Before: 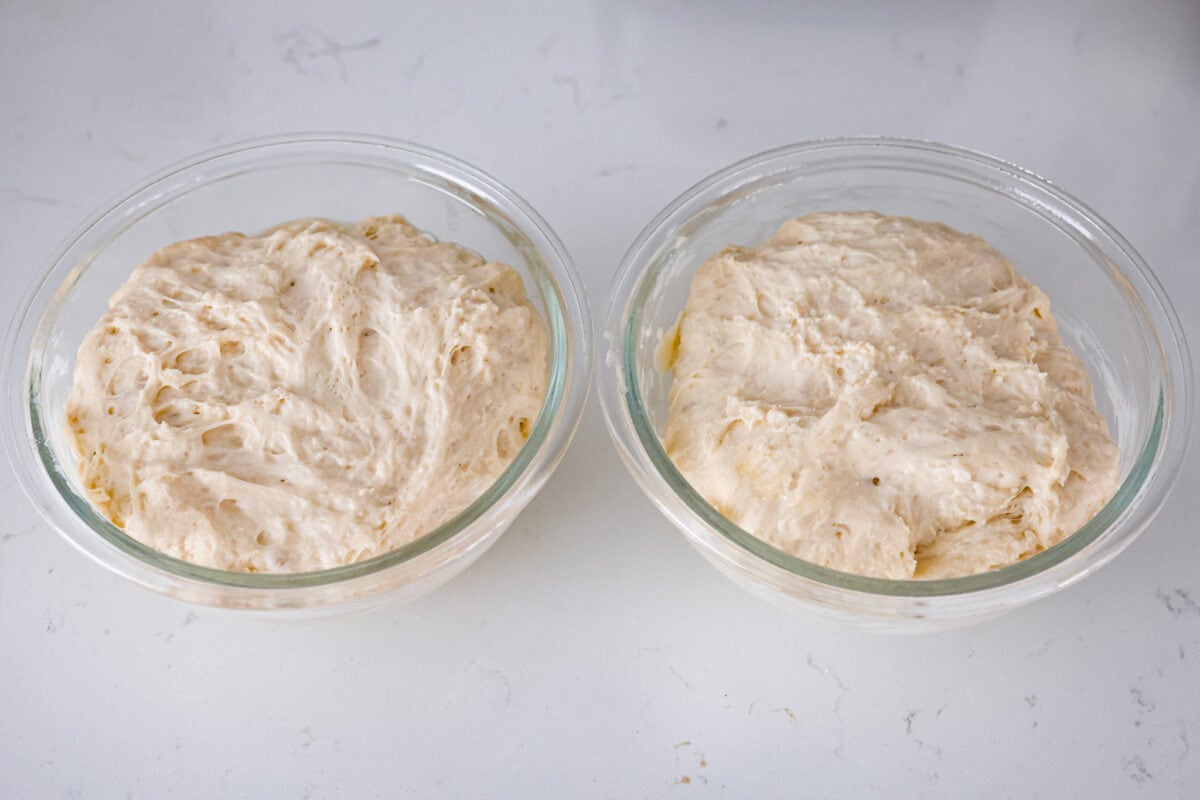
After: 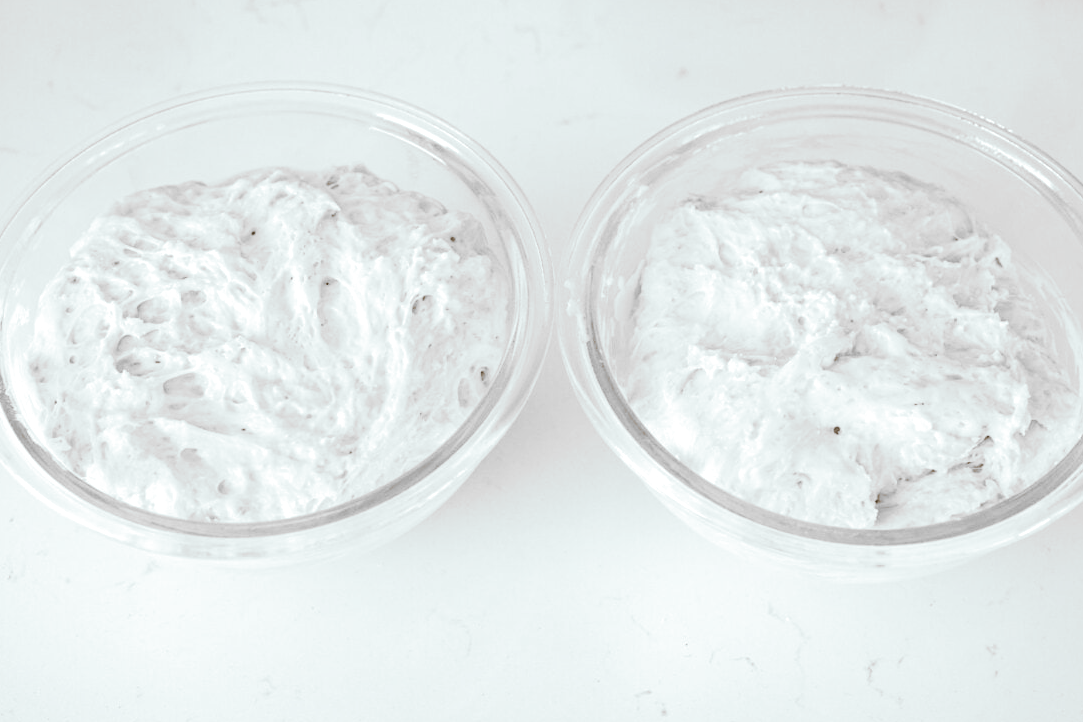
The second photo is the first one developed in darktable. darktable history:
rgb curve: curves: ch0 [(0, 0) (0.284, 0.292) (0.505, 0.644) (1, 1)]; ch1 [(0, 0) (0.284, 0.292) (0.505, 0.644) (1, 1)]; ch2 [(0, 0) (0.284, 0.292) (0.505, 0.644) (1, 1)], compensate middle gray true
split-toning: shadows › hue 37.98°, highlights › hue 185.58°, balance -55.261
tone equalizer: -8 EV -0.417 EV, -7 EV -0.389 EV, -6 EV -0.333 EV, -5 EV -0.222 EV, -3 EV 0.222 EV, -2 EV 0.333 EV, -1 EV 0.389 EV, +0 EV 0.417 EV, edges refinement/feathering 500, mask exposure compensation -1.57 EV, preserve details no
contrast brightness saturation: contrast 0.1, brightness 0.03, saturation 0.09
crop: left 3.305%, top 6.436%, right 6.389%, bottom 3.258%
color correction: highlights a* 5.38, highlights b* 5.3, shadows a* -4.26, shadows b* -5.11
color contrast: blue-yellow contrast 0.7
monochrome: on, module defaults
